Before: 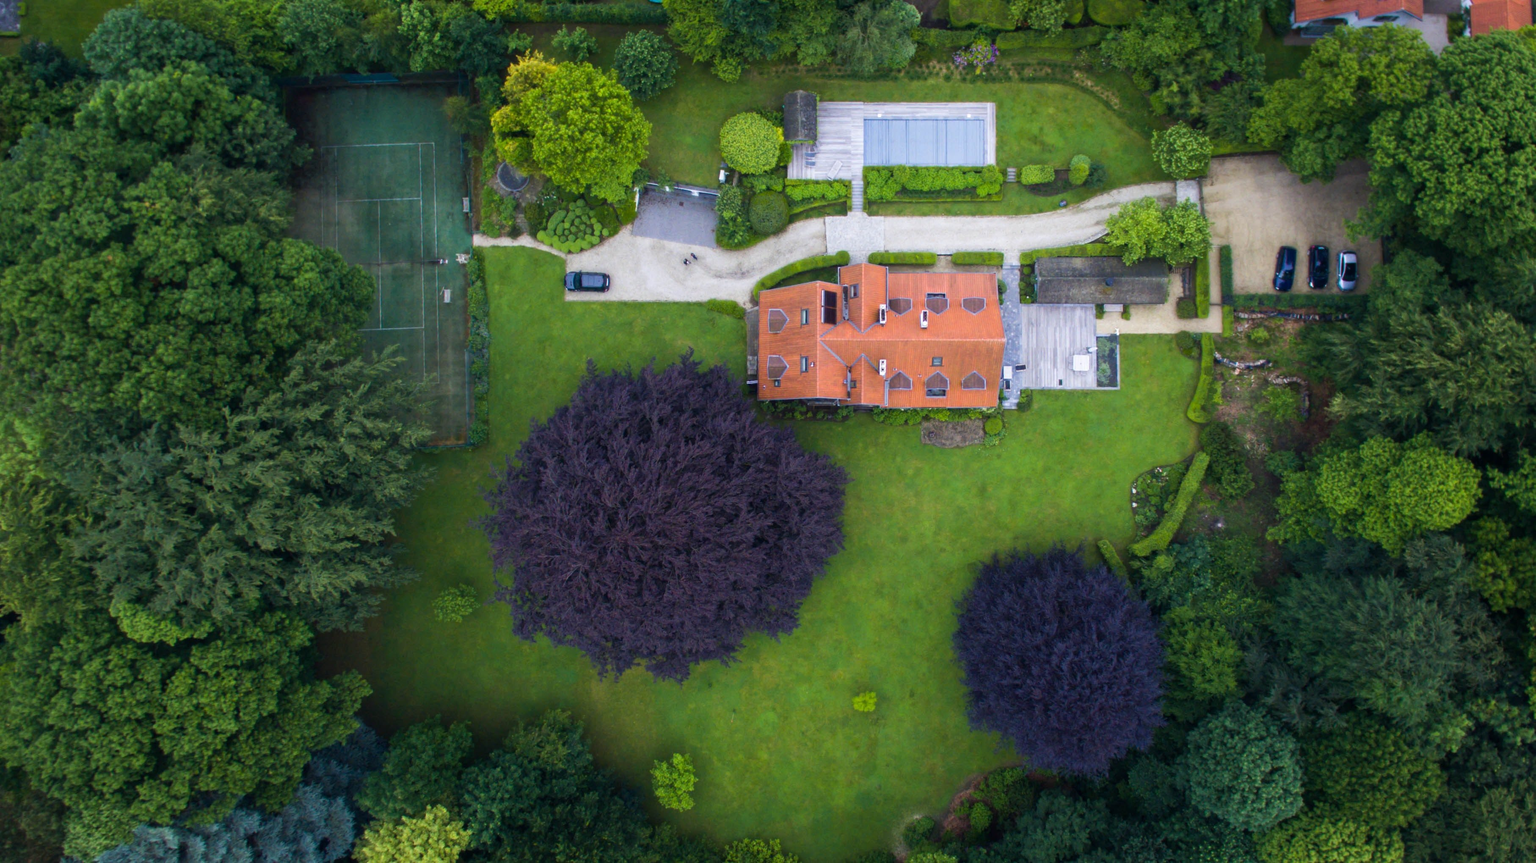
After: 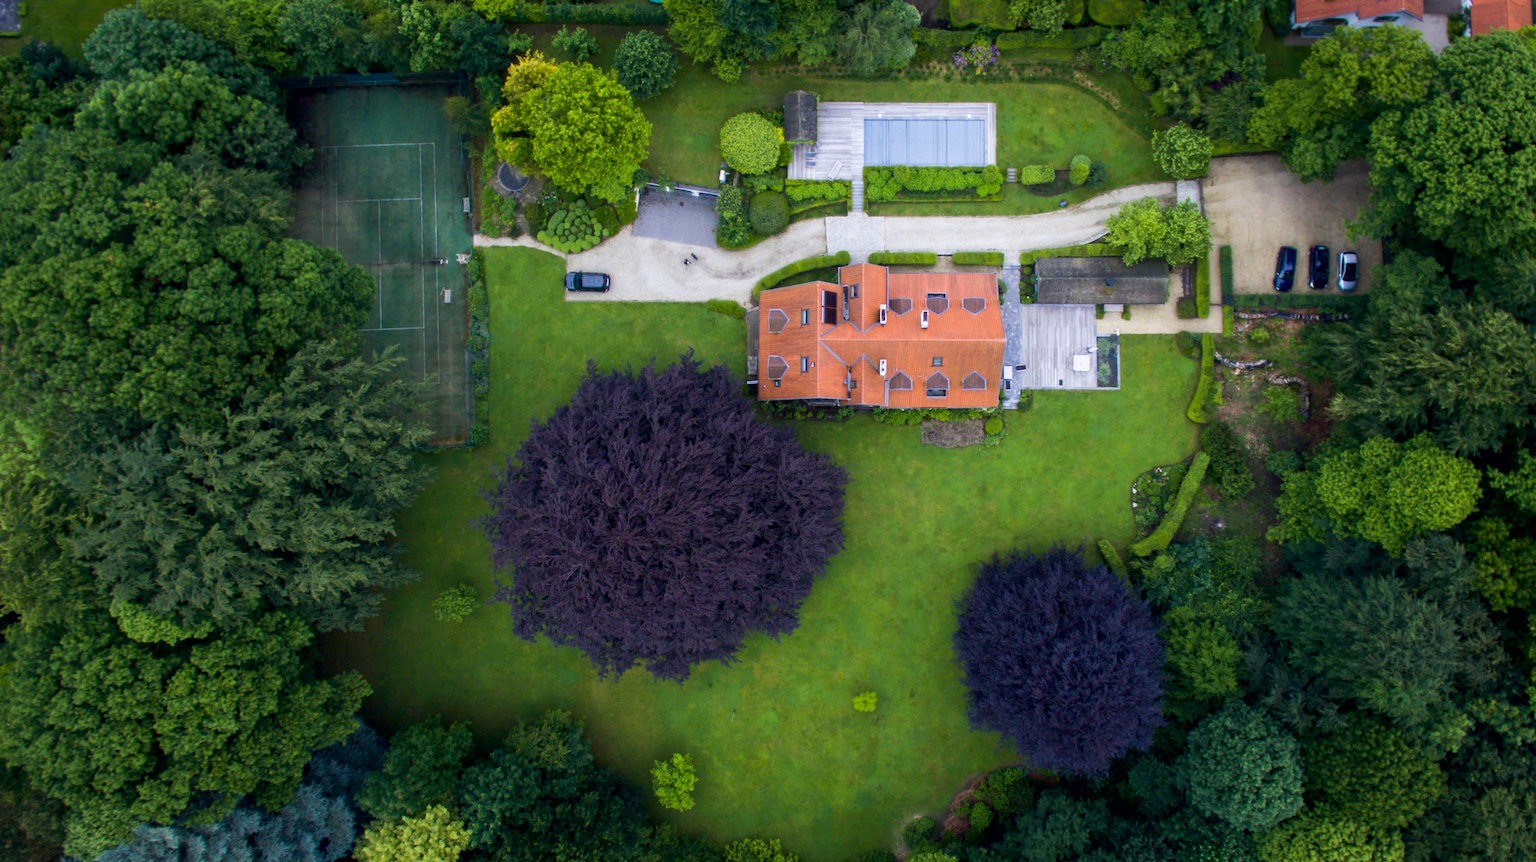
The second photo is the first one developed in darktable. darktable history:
contrast brightness saturation: contrast 0.05
exposure: black level correction 0.005, exposure 0.014 EV, compensate highlight preservation false
